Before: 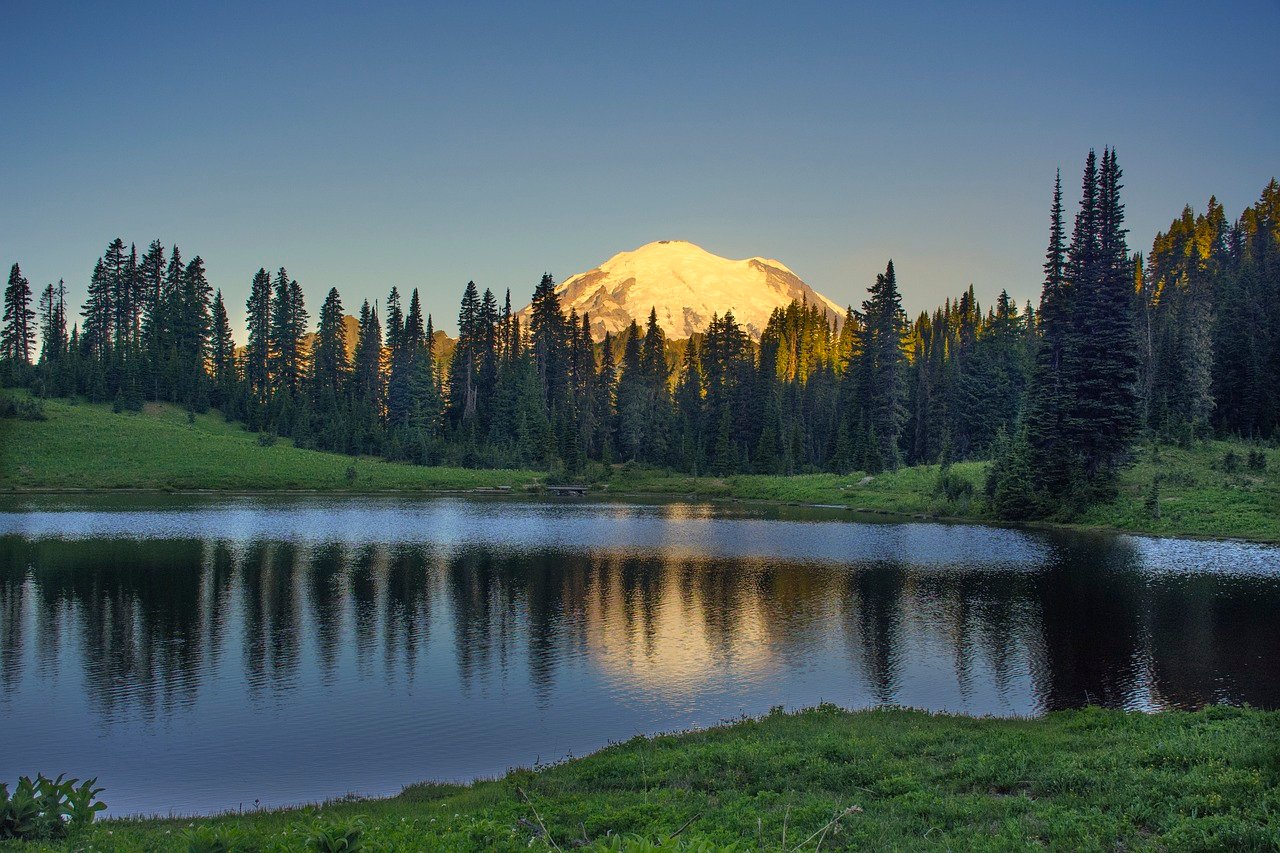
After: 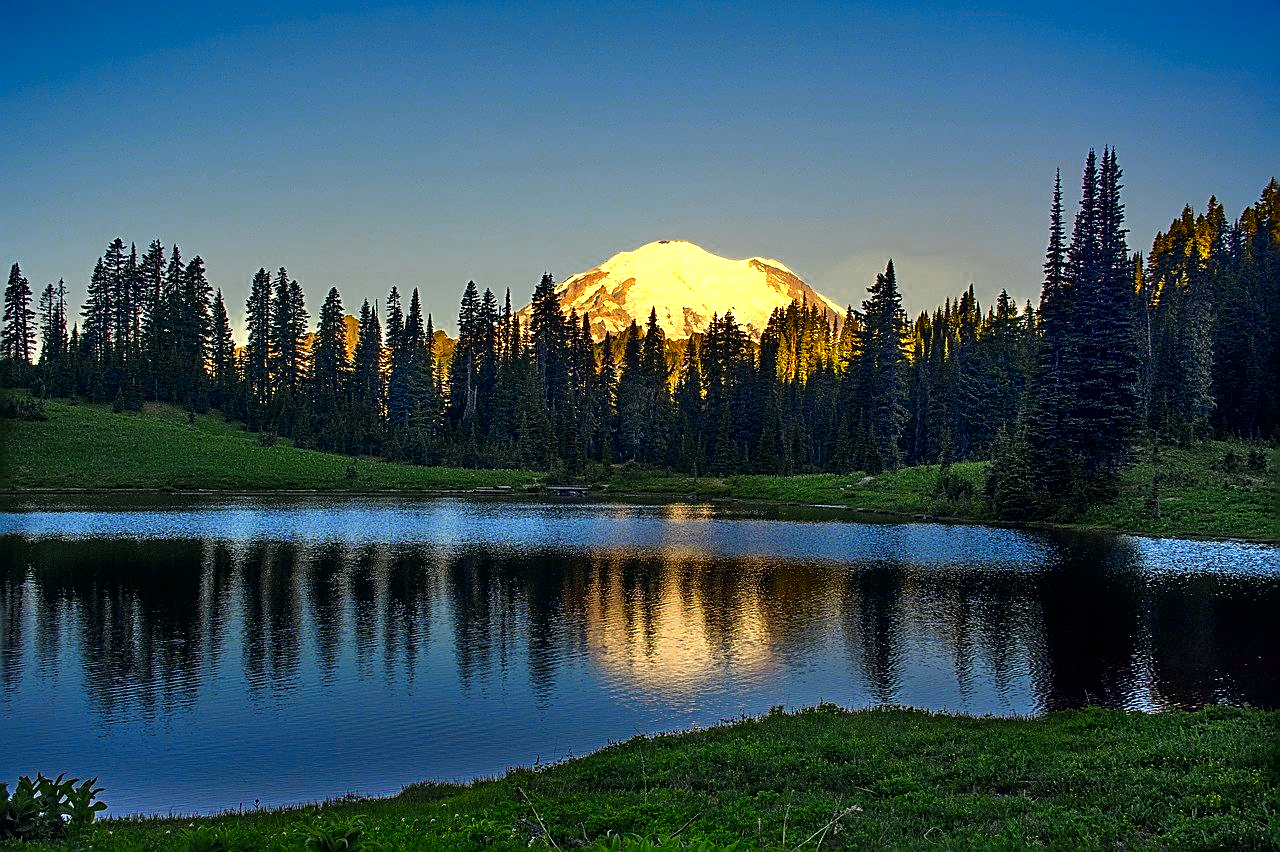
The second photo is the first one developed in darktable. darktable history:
color zones: curves: ch0 [(0.004, 0.305) (0.261, 0.623) (0.389, 0.399) (0.708, 0.571) (0.947, 0.34)]; ch1 [(0.025, 0.645) (0.229, 0.584) (0.326, 0.551) (0.484, 0.262) (0.757, 0.643)]
contrast brightness saturation: contrast 0.12, brightness -0.12, saturation 0.2
rgb curve: curves: ch0 [(0, 0) (0.136, 0.078) (0.262, 0.245) (0.414, 0.42) (1, 1)], compensate middle gray true, preserve colors basic power
sharpen: amount 0.901
crop: bottom 0.071%
